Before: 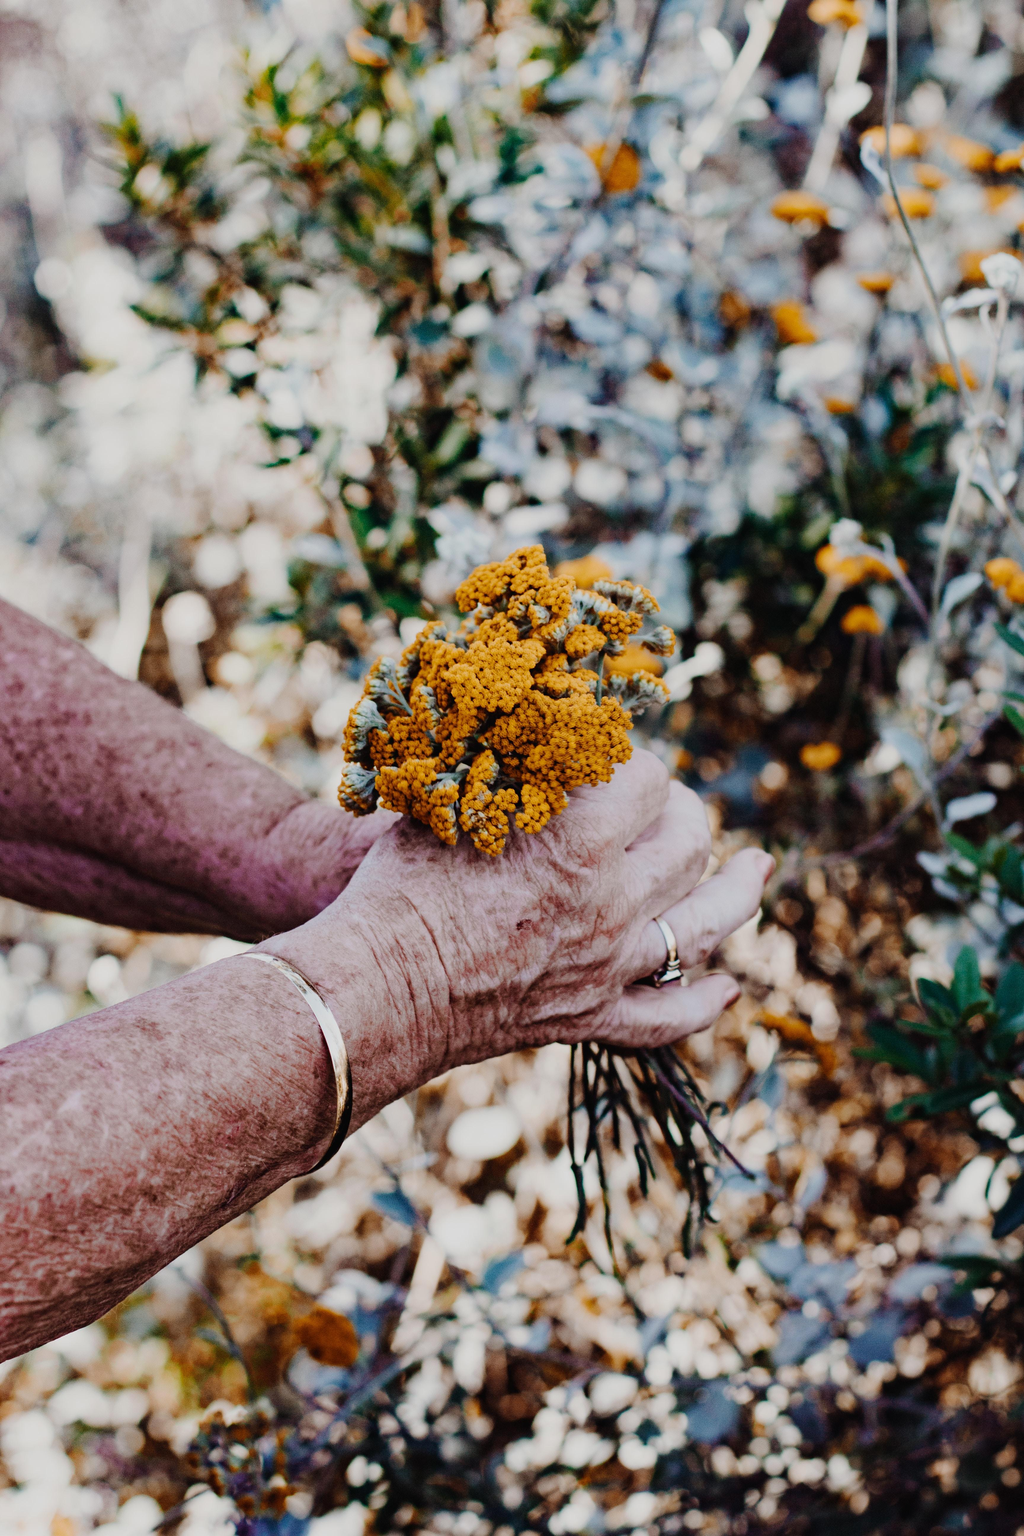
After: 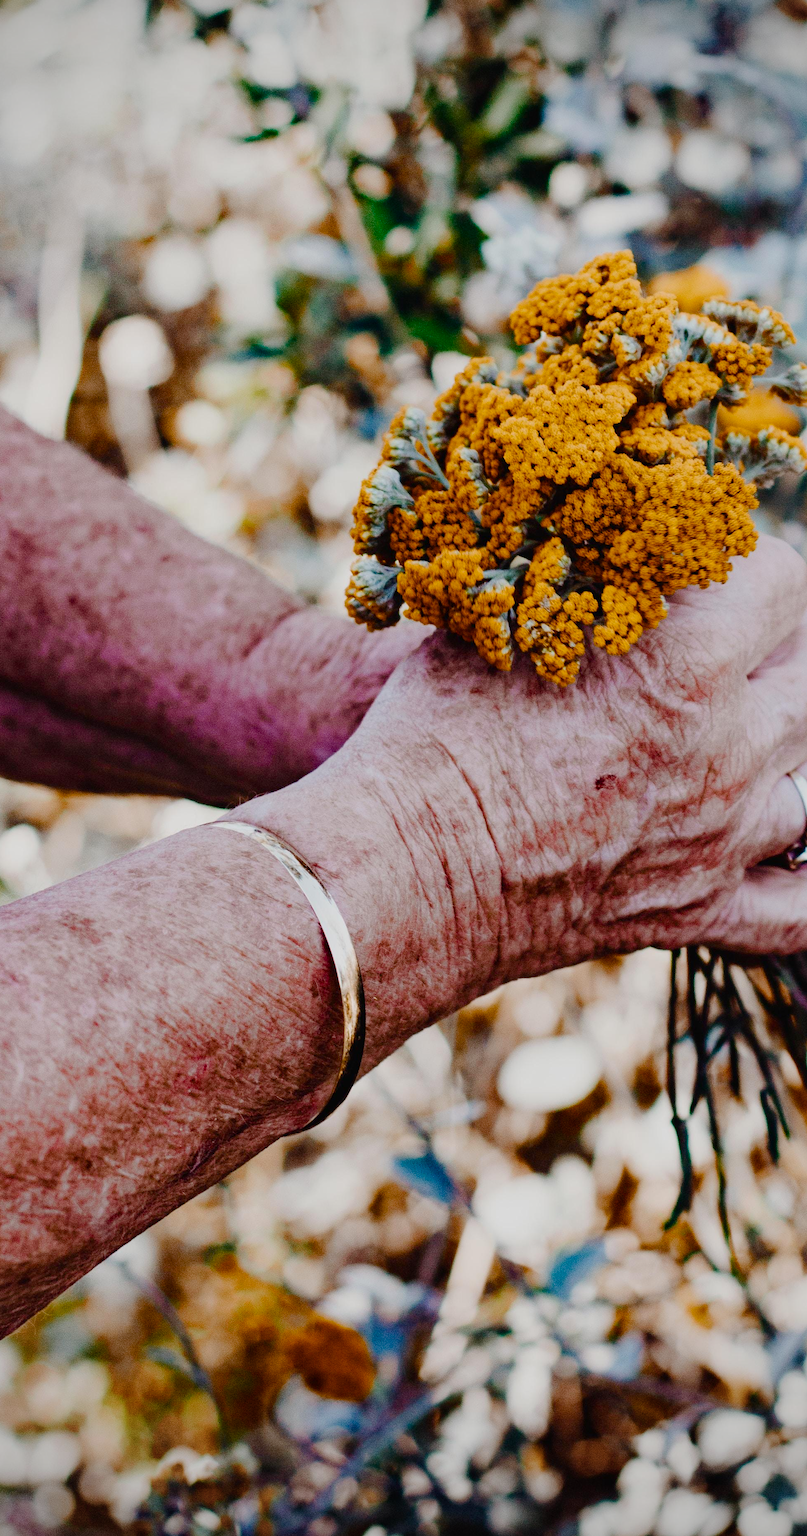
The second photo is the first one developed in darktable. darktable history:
color balance rgb: perceptual saturation grading › global saturation 20%, perceptual saturation grading › highlights -25%, perceptual saturation grading › shadows 50%
crop: left 8.966%, top 23.852%, right 34.699%, bottom 4.703%
vignetting: on, module defaults
